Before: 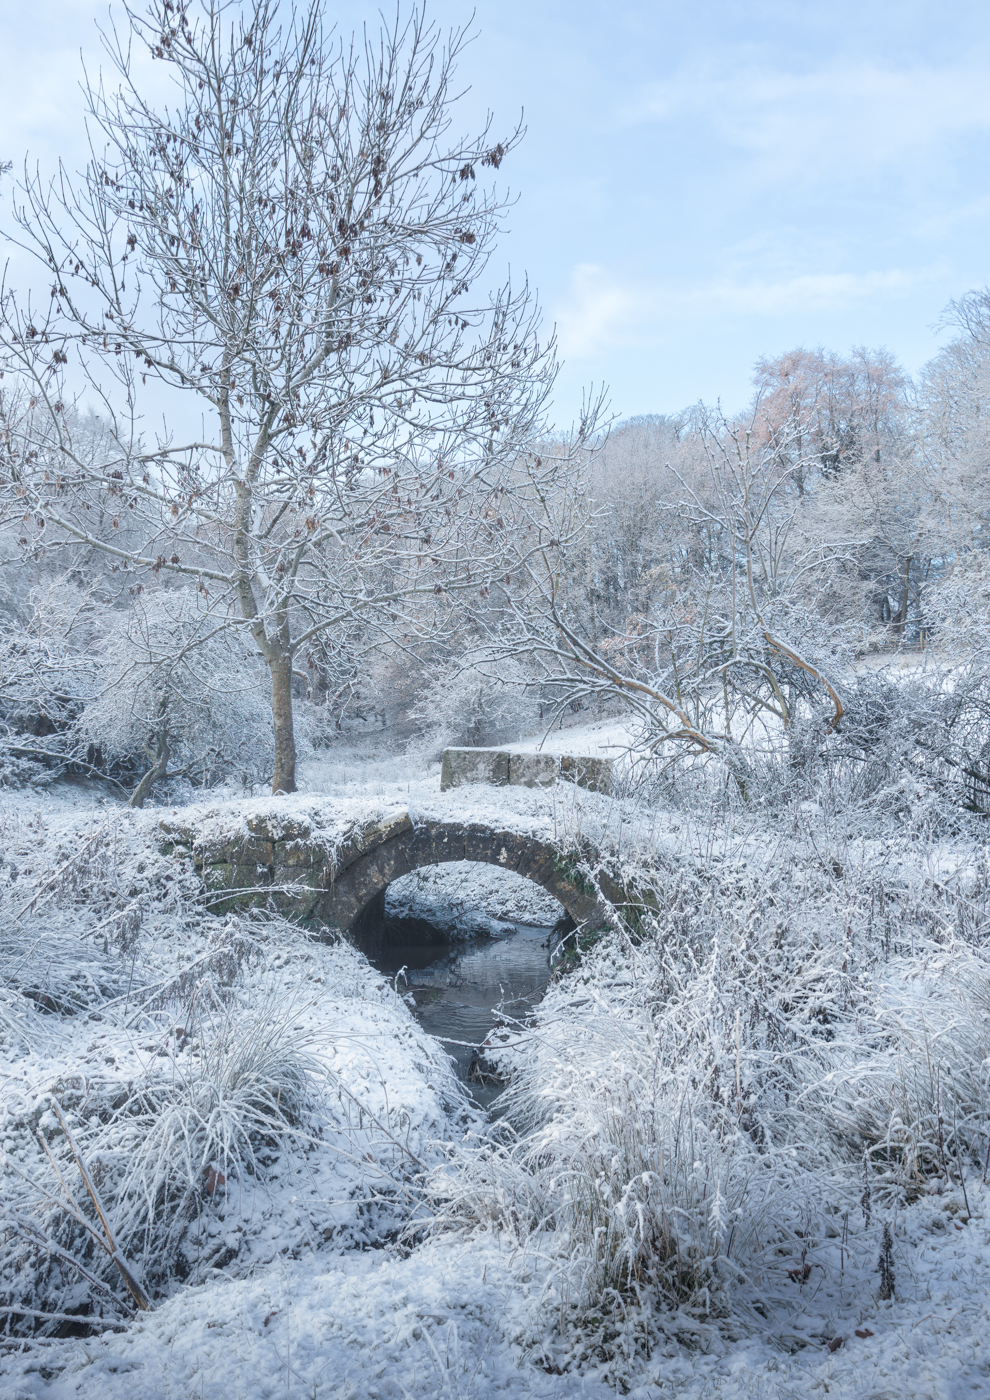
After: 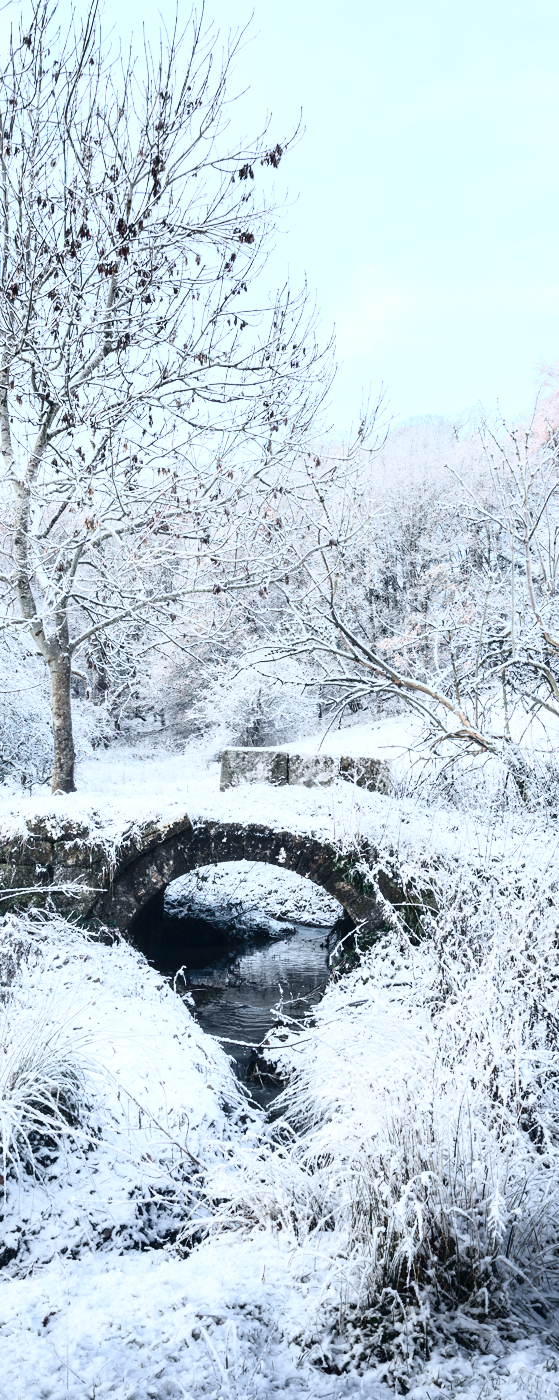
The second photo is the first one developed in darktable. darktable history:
crop and rotate: left 22.358%, right 21.122%
tone curve: curves: ch0 [(0, 0) (0.003, 0.006) (0.011, 0.008) (0.025, 0.011) (0.044, 0.015) (0.069, 0.019) (0.1, 0.023) (0.136, 0.03) (0.177, 0.042) (0.224, 0.065) (0.277, 0.103) (0.335, 0.177) (0.399, 0.294) (0.468, 0.463) (0.543, 0.639) (0.623, 0.805) (0.709, 0.909) (0.801, 0.967) (0.898, 0.989) (1, 1)], color space Lab, independent channels, preserve colors none
